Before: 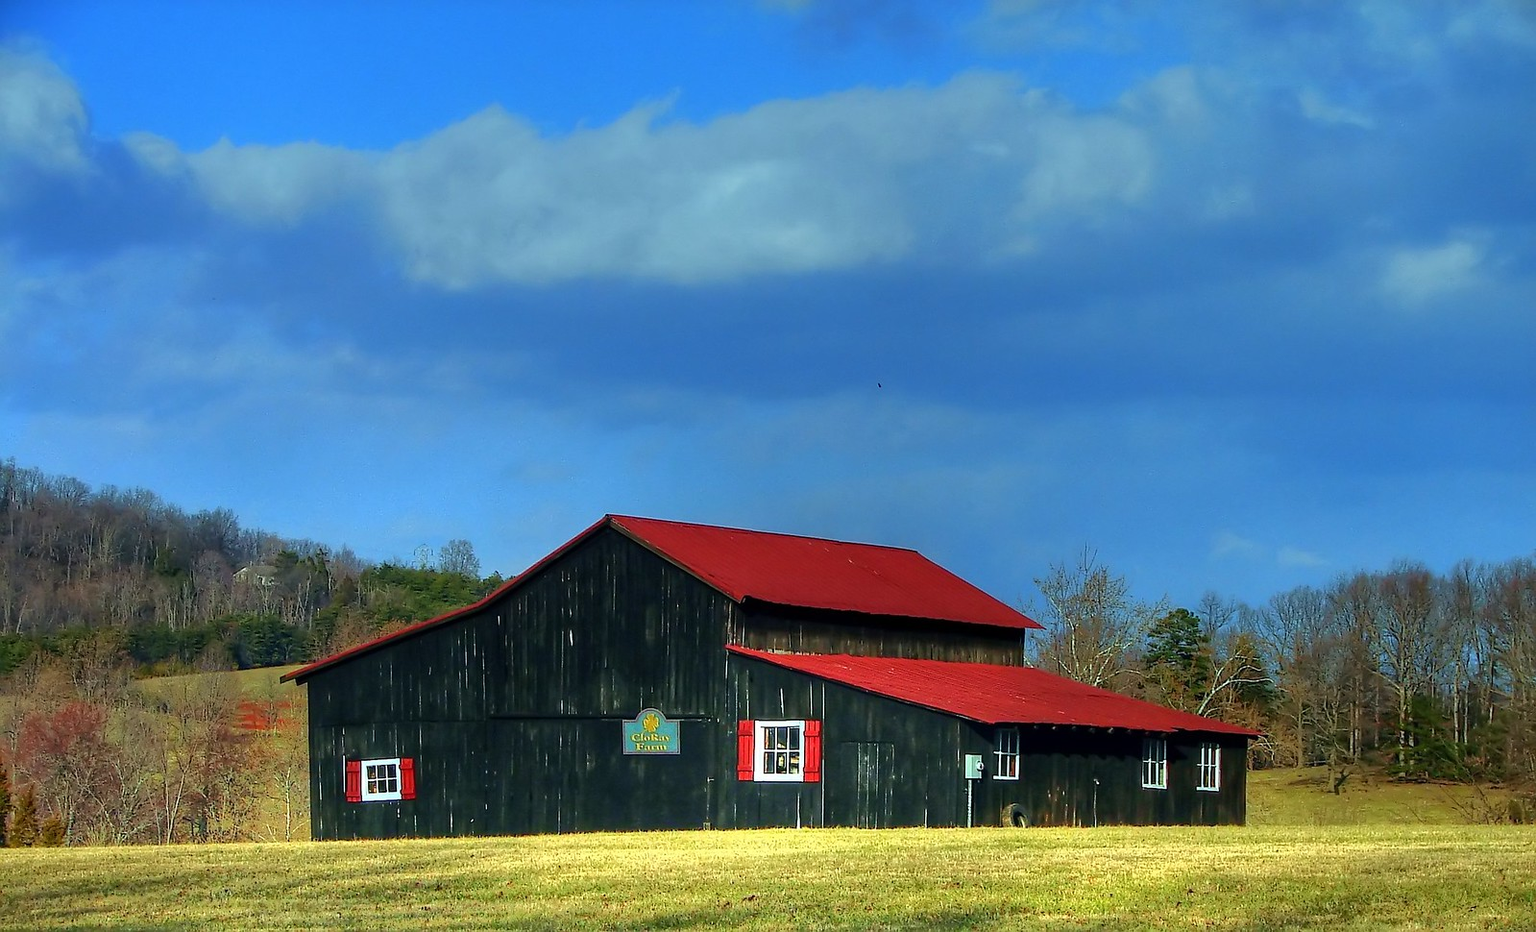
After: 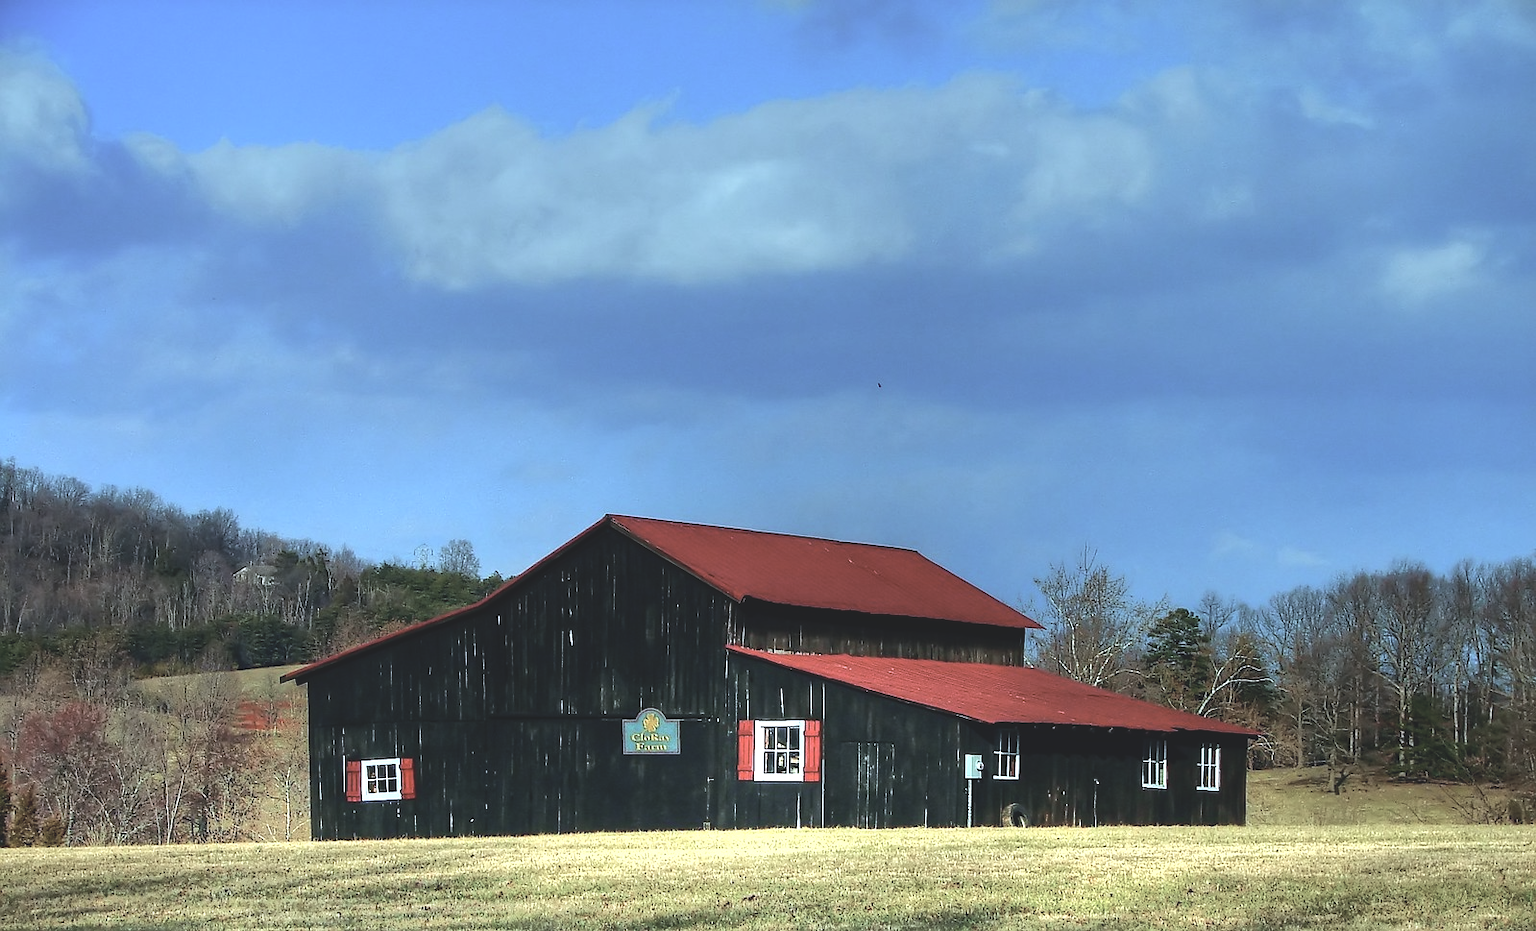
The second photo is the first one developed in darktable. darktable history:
contrast brightness saturation: contrast -0.26, saturation -0.43
white balance: red 1, blue 1
color correction: highlights a* -0.772, highlights b* -8.92
color balance: output saturation 98.5%
tone equalizer: -8 EV -1.08 EV, -7 EV -1.01 EV, -6 EV -0.867 EV, -5 EV -0.578 EV, -3 EV 0.578 EV, -2 EV 0.867 EV, -1 EV 1.01 EV, +0 EV 1.08 EV, edges refinement/feathering 500, mask exposure compensation -1.57 EV, preserve details no
